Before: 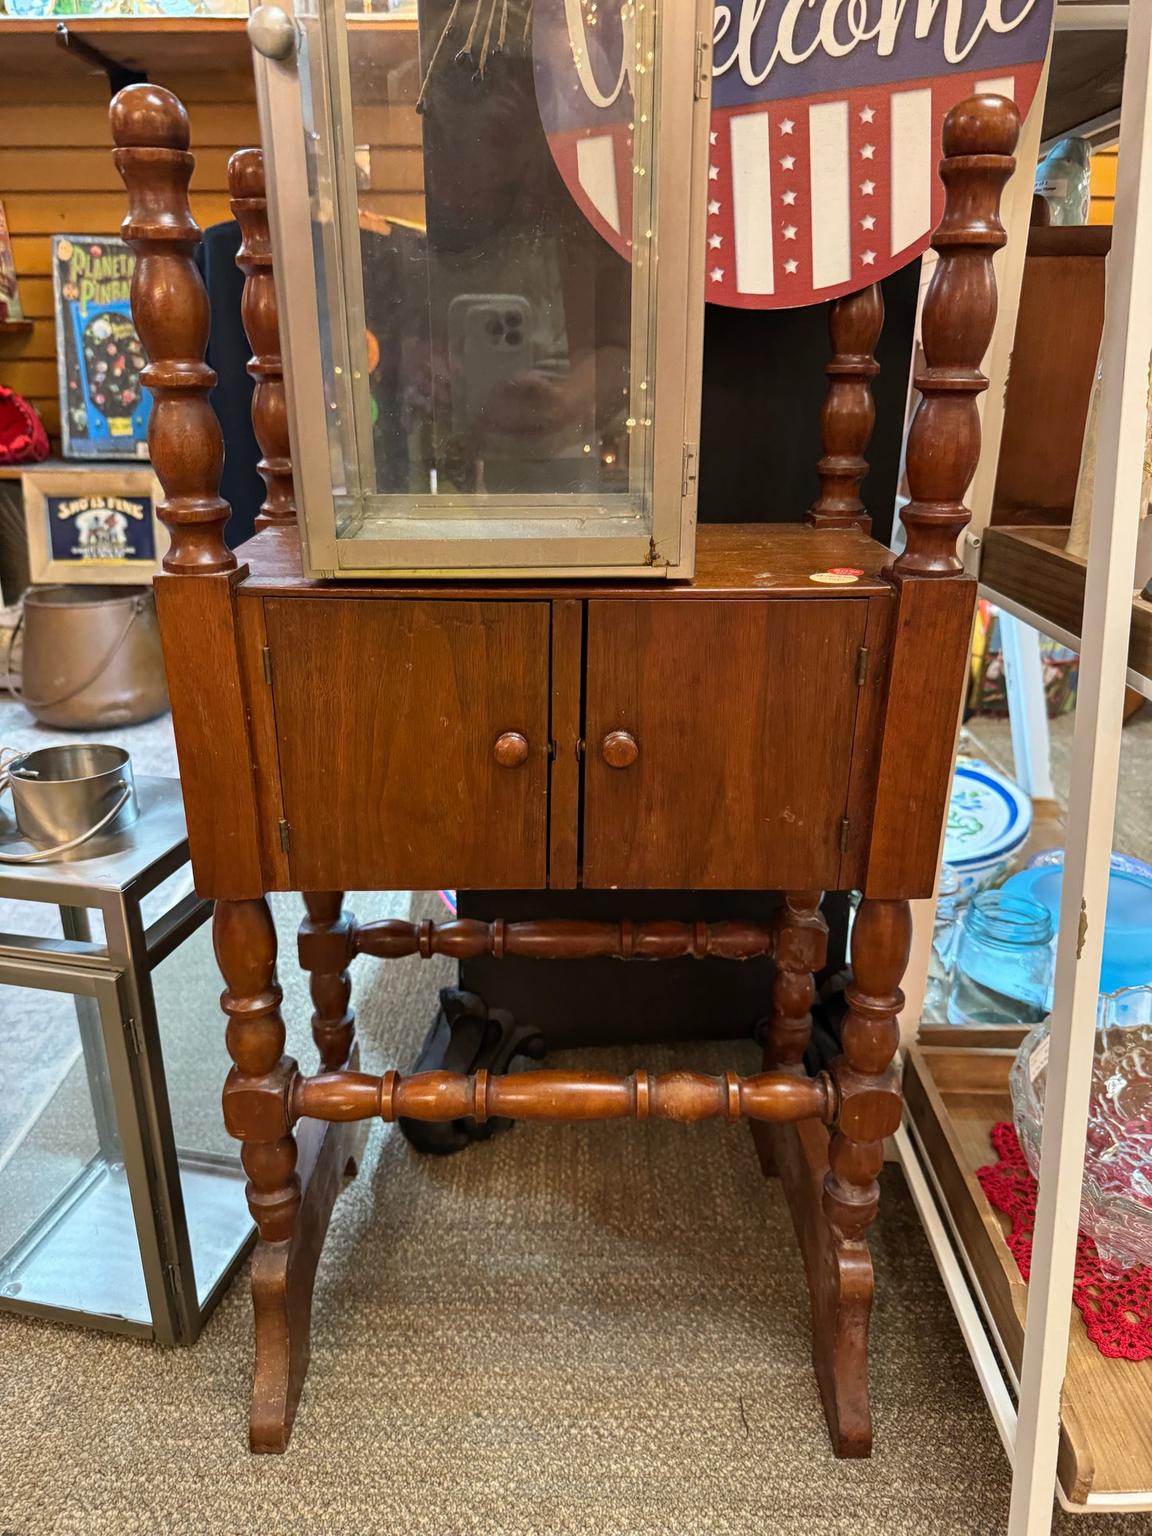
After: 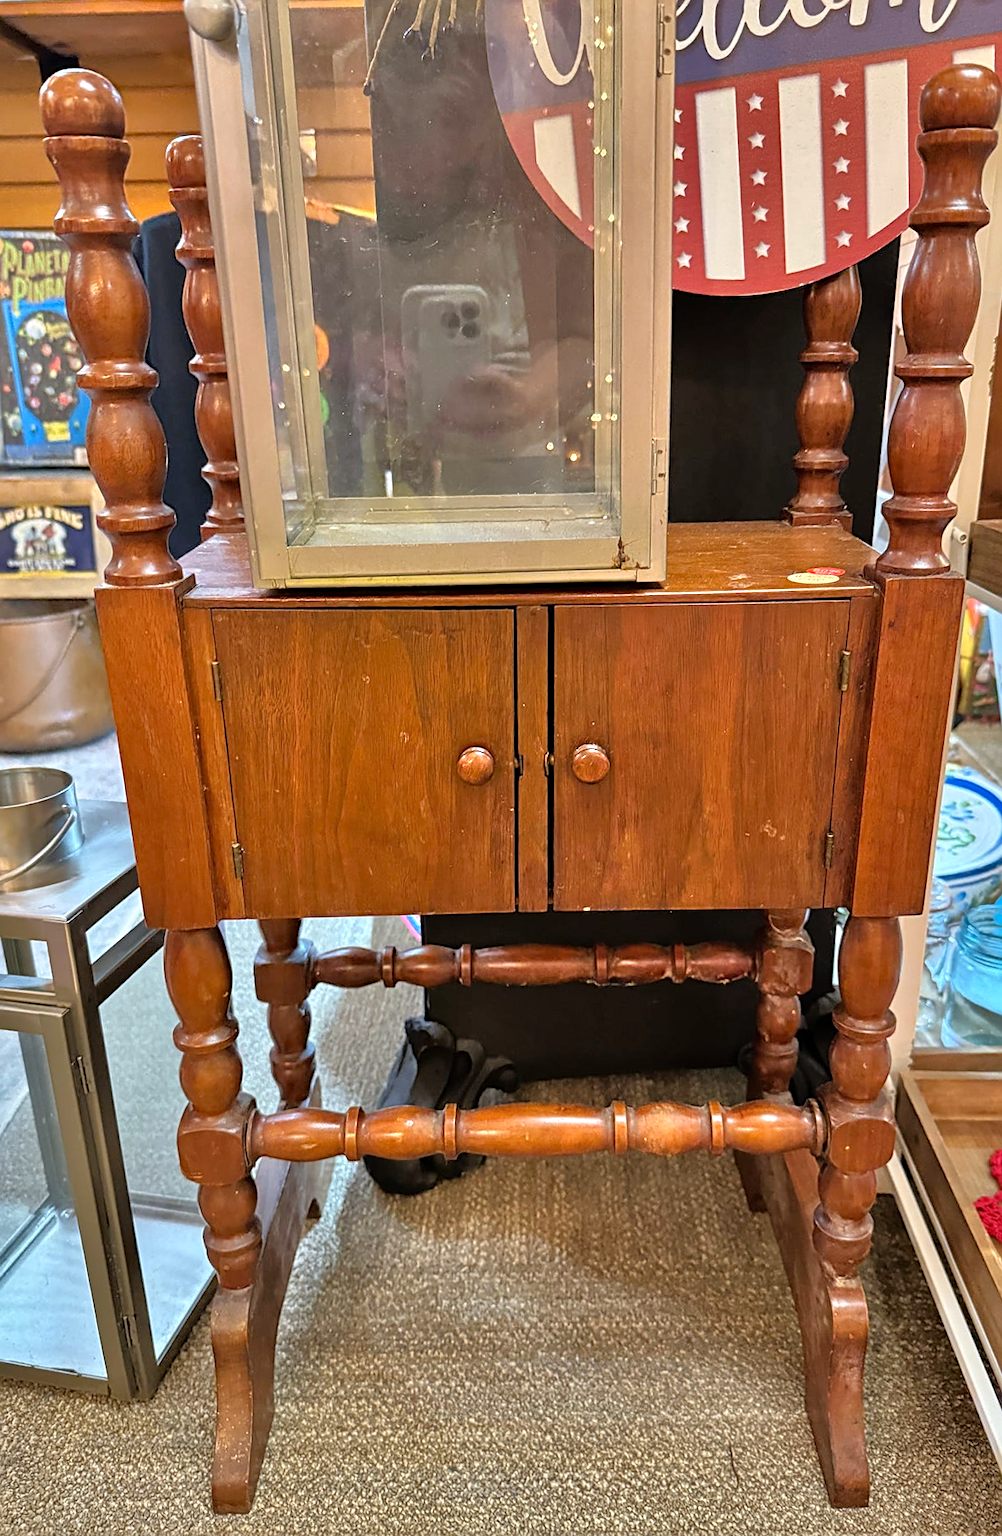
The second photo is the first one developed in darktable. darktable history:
white balance: red 0.98, blue 1.034
crop and rotate: angle 1°, left 4.281%, top 0.642%, right 11.383%, bottom 2.486%
exposure: exposure -0.04 EV, compensate highlight preservation false
sharpen: on, module defaults
shadows and highlights: white point adjustment 0.1, highlights -70, soften with gaussian
tone equalizer: -7 EV 0.15 EV, -6 EV 0.6 EV, -5 EV 1.15 EV, -4 EV 1.33 EV, -3 EV 1.15 EV, -2 EV 0.6 EV, -1 EV 0.15 EV, mask exposure compensation -0.5 EV
